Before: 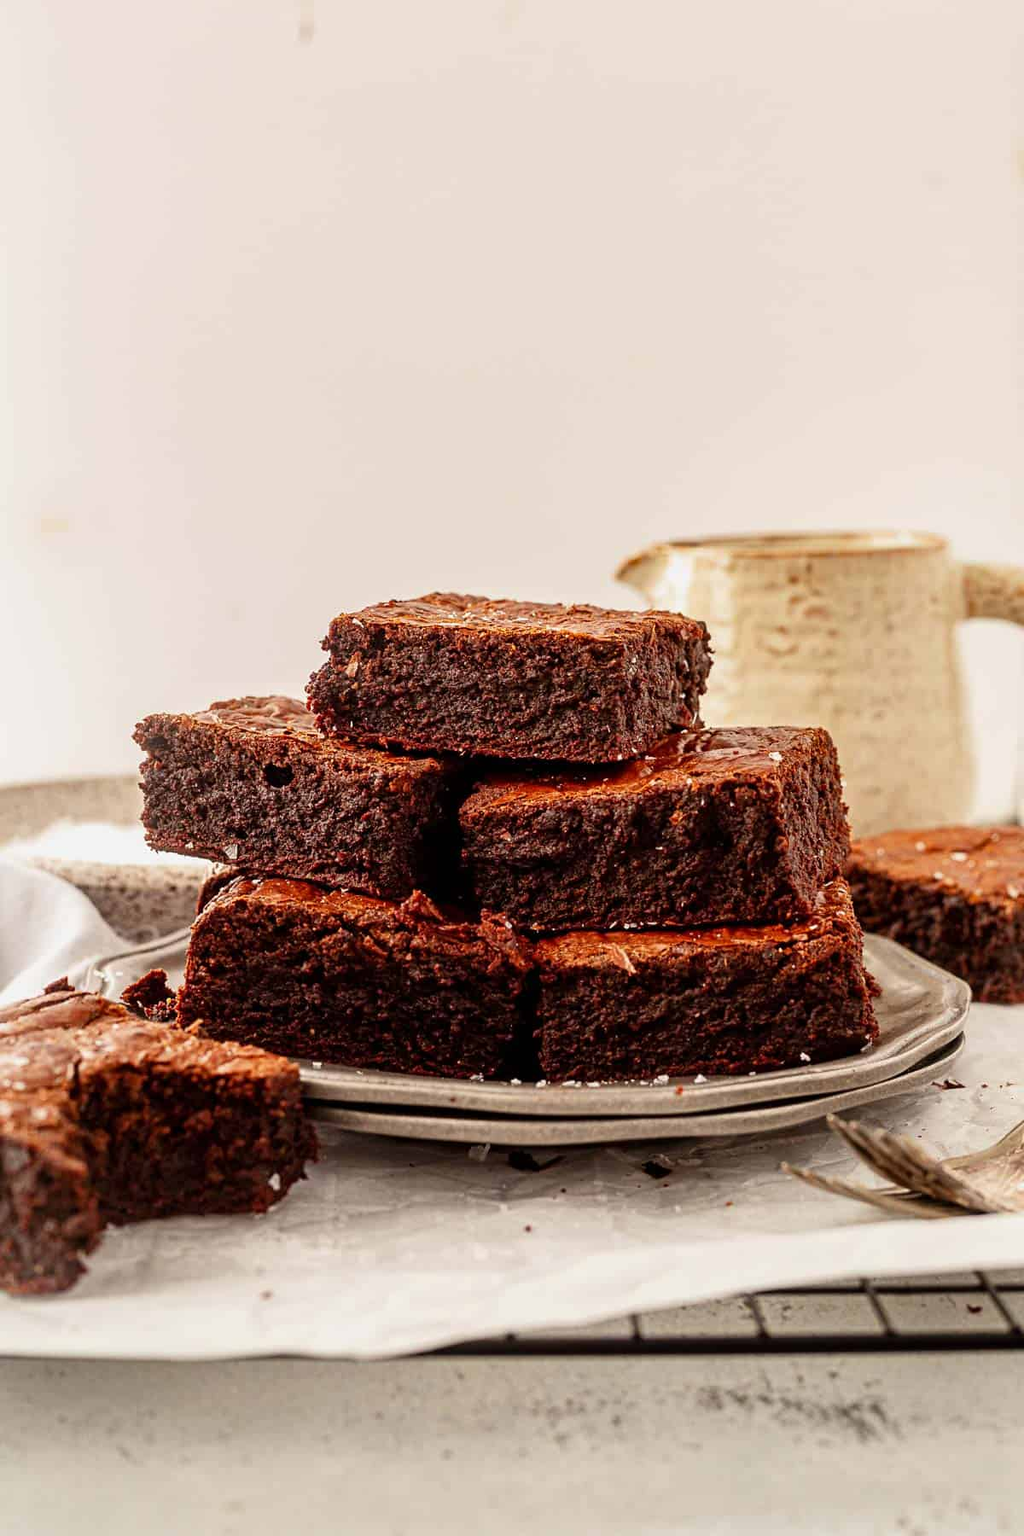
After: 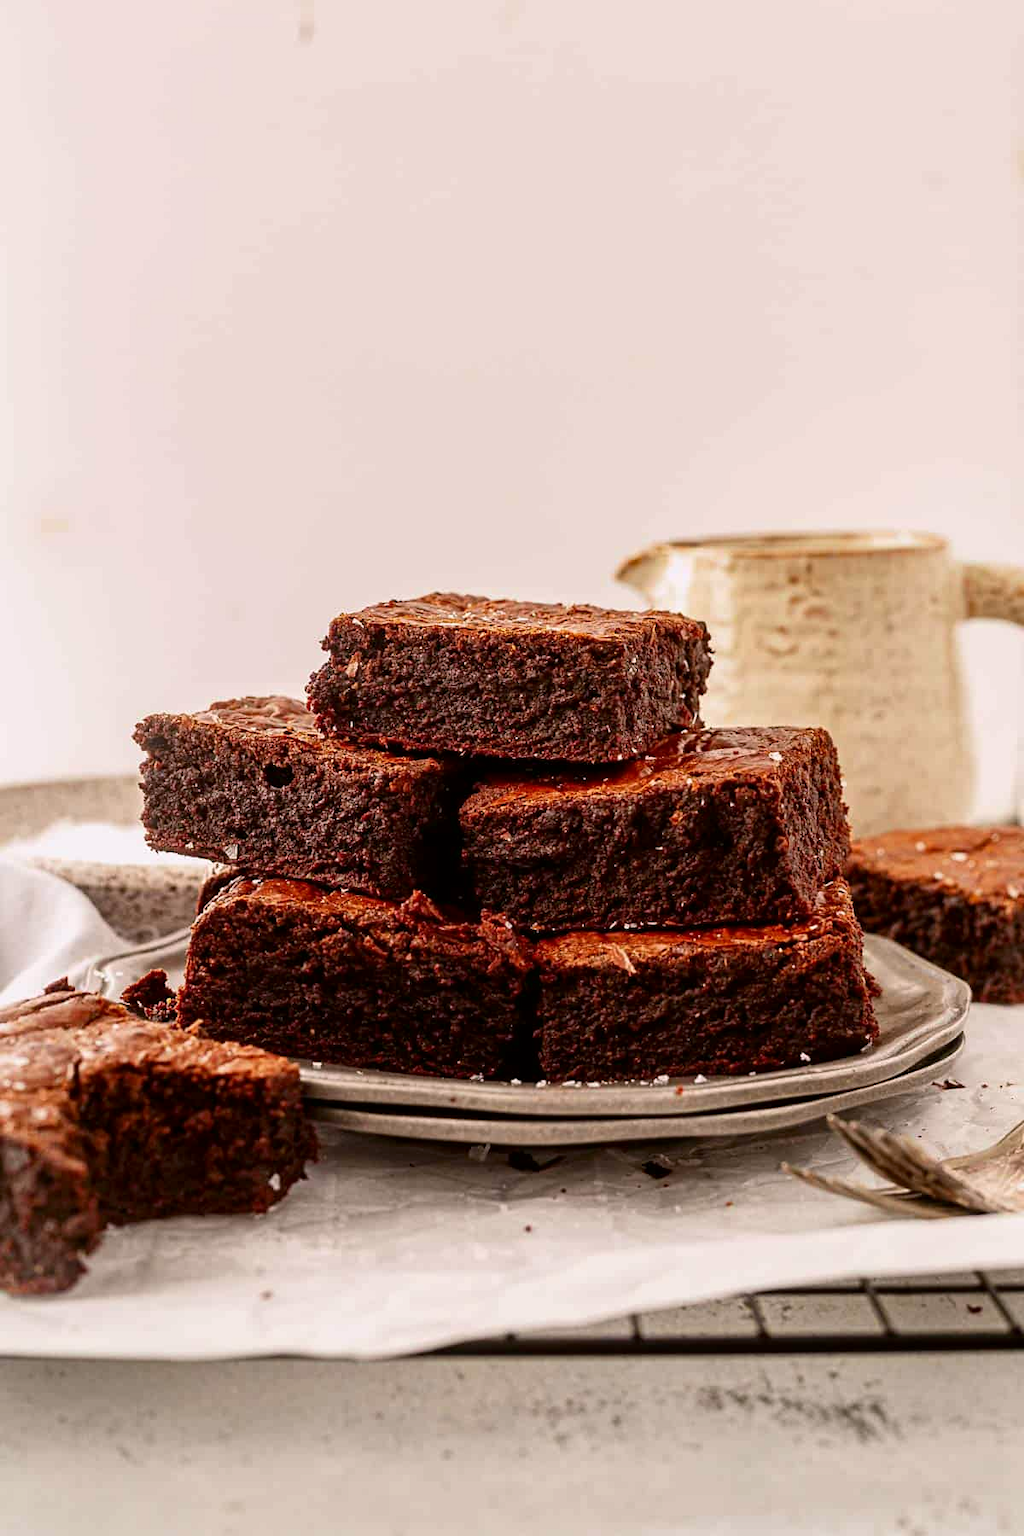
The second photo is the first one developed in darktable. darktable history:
contrast brightness saturation: contrast 0.03, brightness -0.04
color correction: highlights a* 3.12, highlights b* -1.55, shadows a* -0.101, shadows b* 2.52, saturation 0.98
